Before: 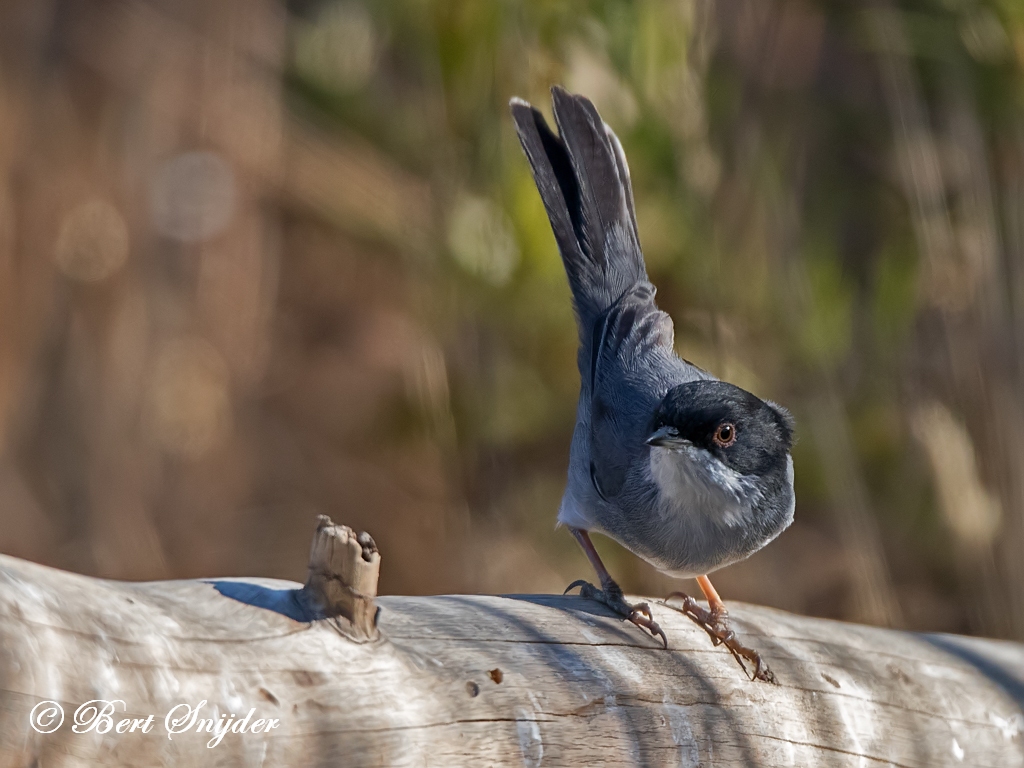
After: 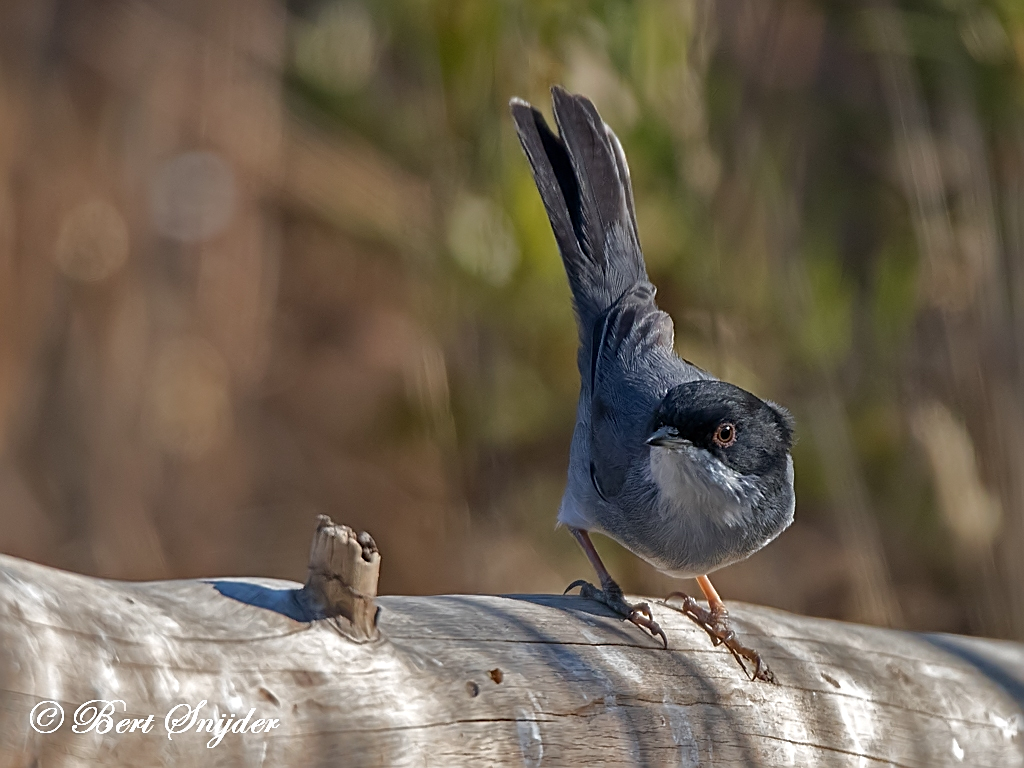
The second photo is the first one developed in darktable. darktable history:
sharpen: on, module defaults
tone equalizer: -8 EV -0.001 EV, -7 EV 0.001 EV, -6 EV -0.004 EV, -5 EV -0.012 EV, -4 EV -0.071 EV, -3 EV -0.205 EV, -2 EV -0.274 EV, -1 EV 0.122 EV, +0 EV 0.284 EV, edges refinement/feathering 500, mask exposure compensation -1.57 EV, preserve details no
